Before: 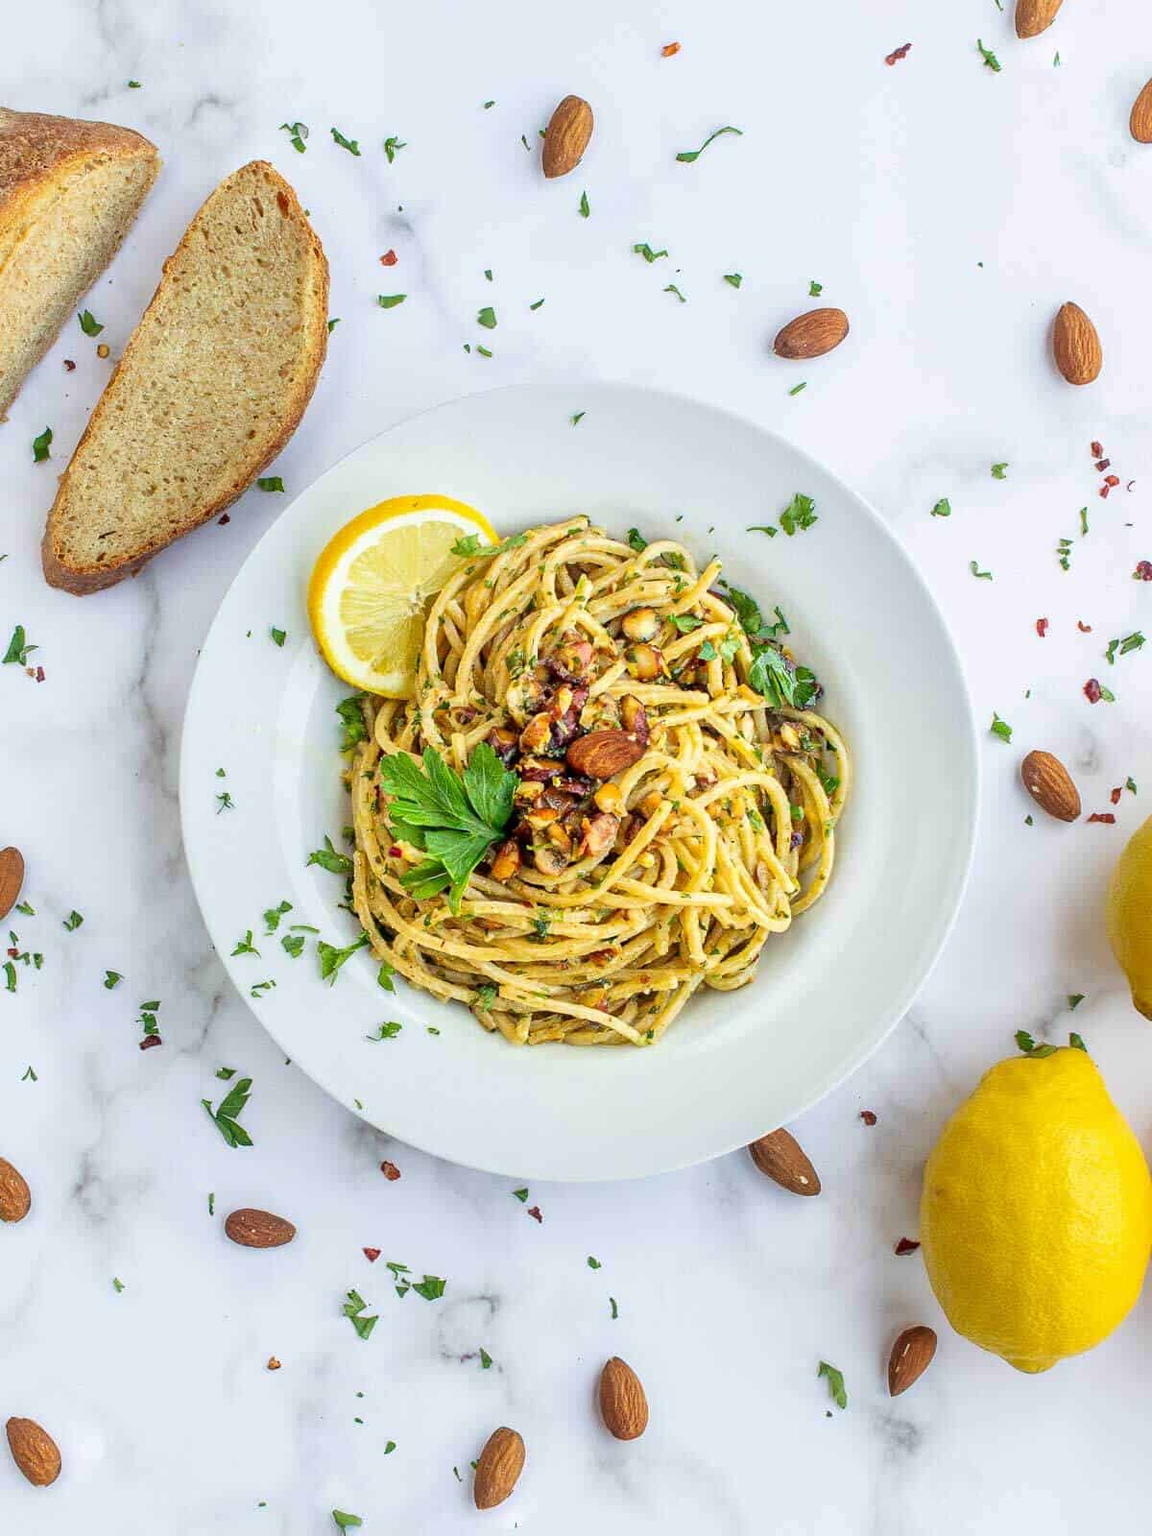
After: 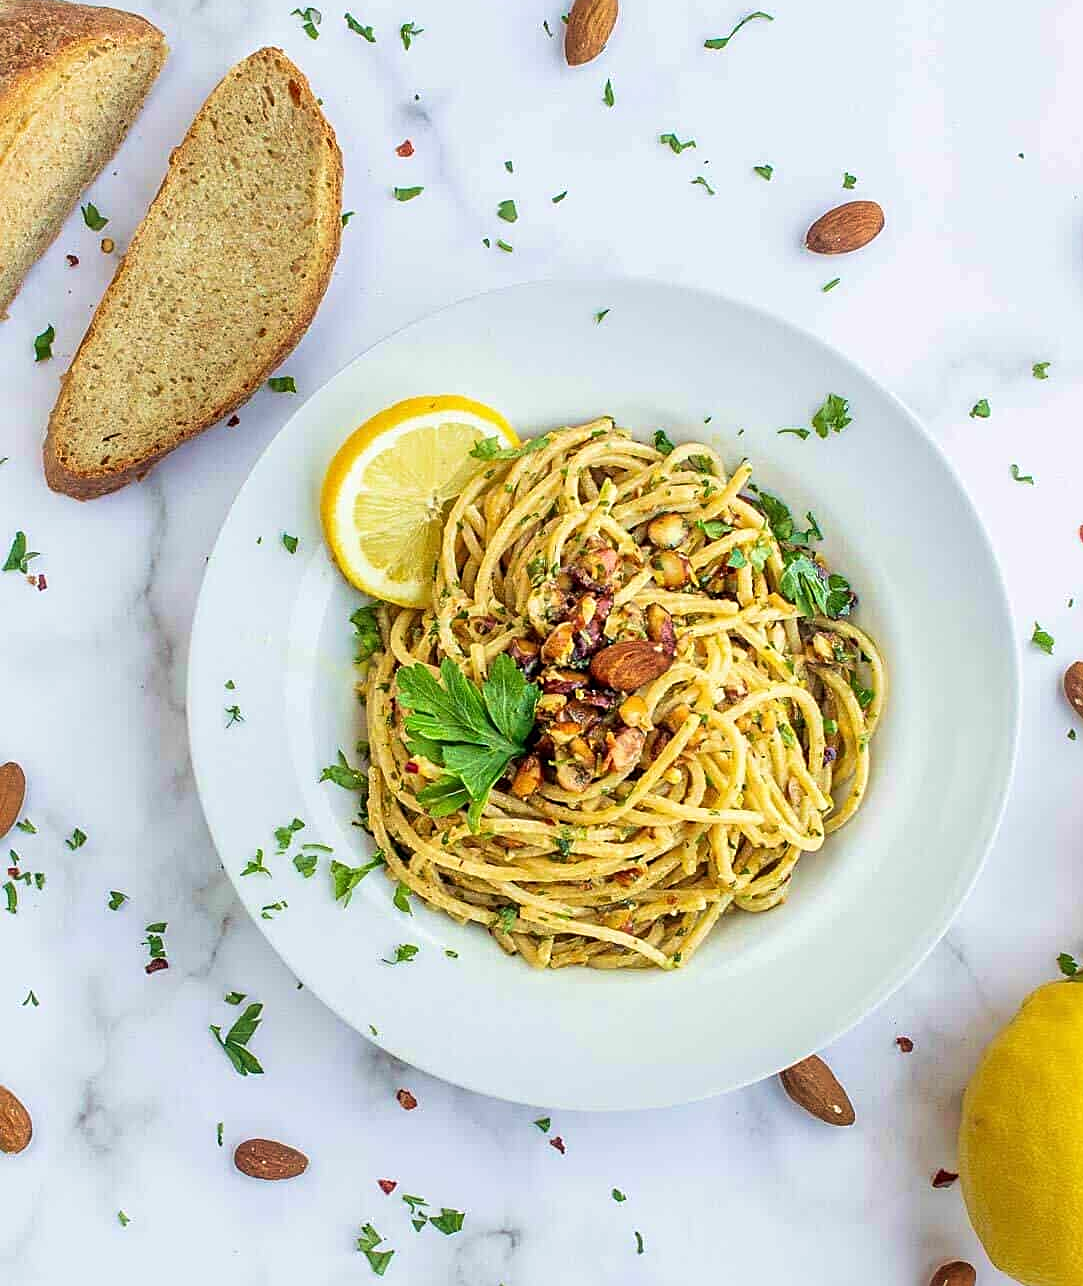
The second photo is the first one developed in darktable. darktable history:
exposure: exposure -0.001 EV, compensate exposure bias true, compensate highlight preservation false
crop: top 7.534%, right 9.739%, bottom 12.074%
velvia: on, module defaults
sharpen: on, module defaults
